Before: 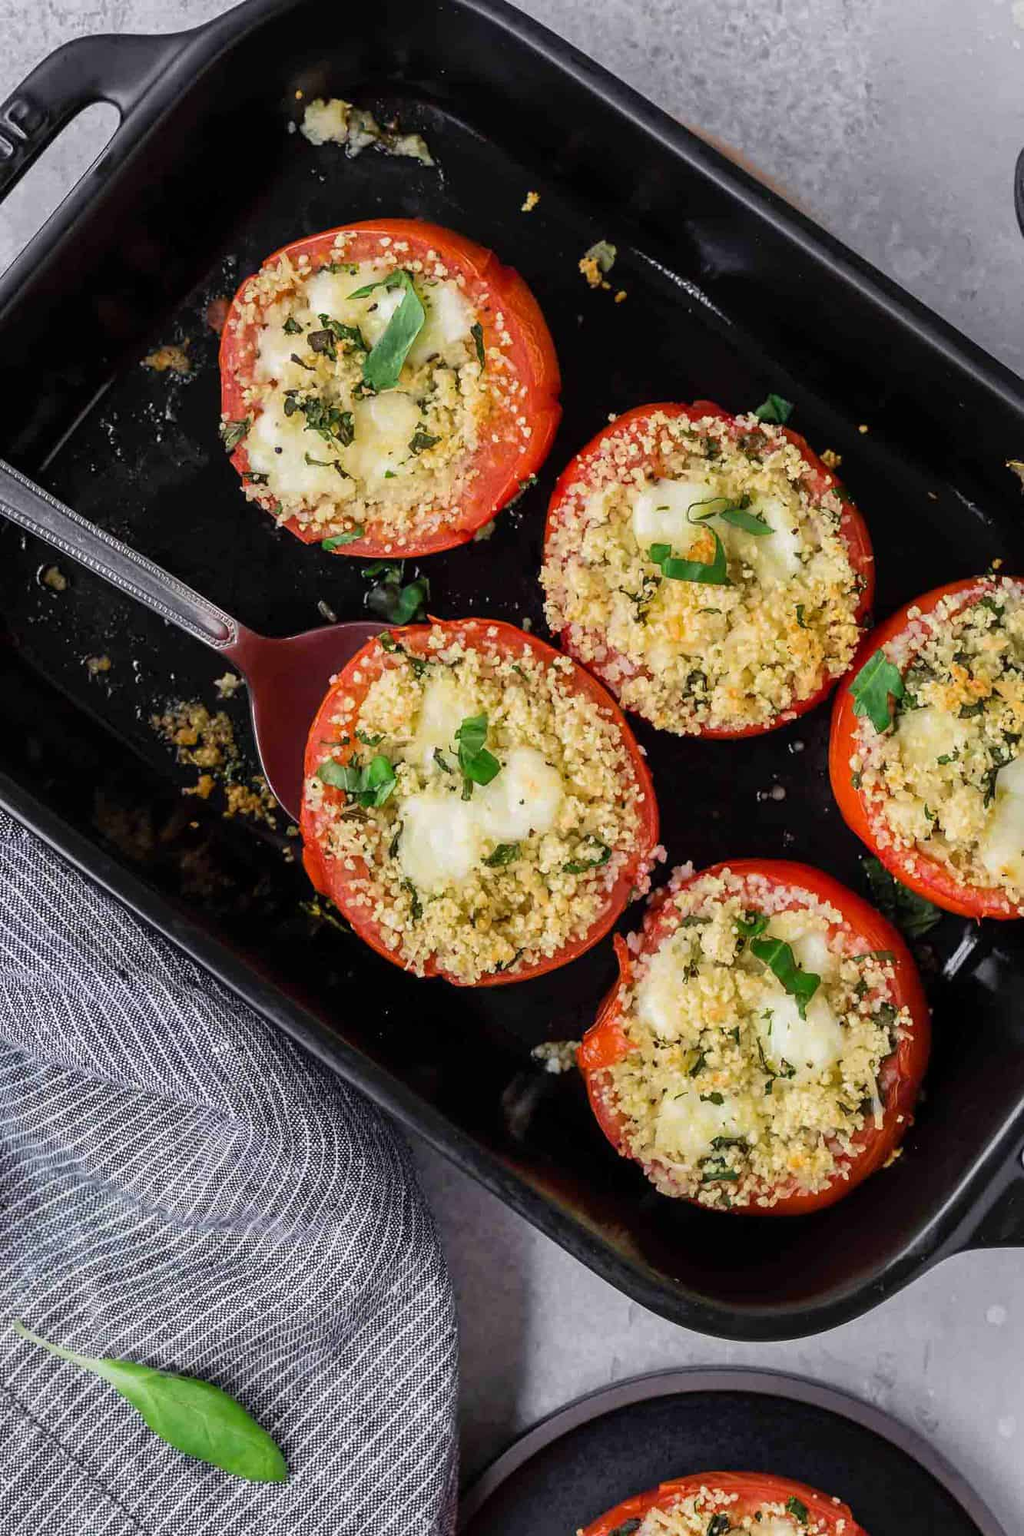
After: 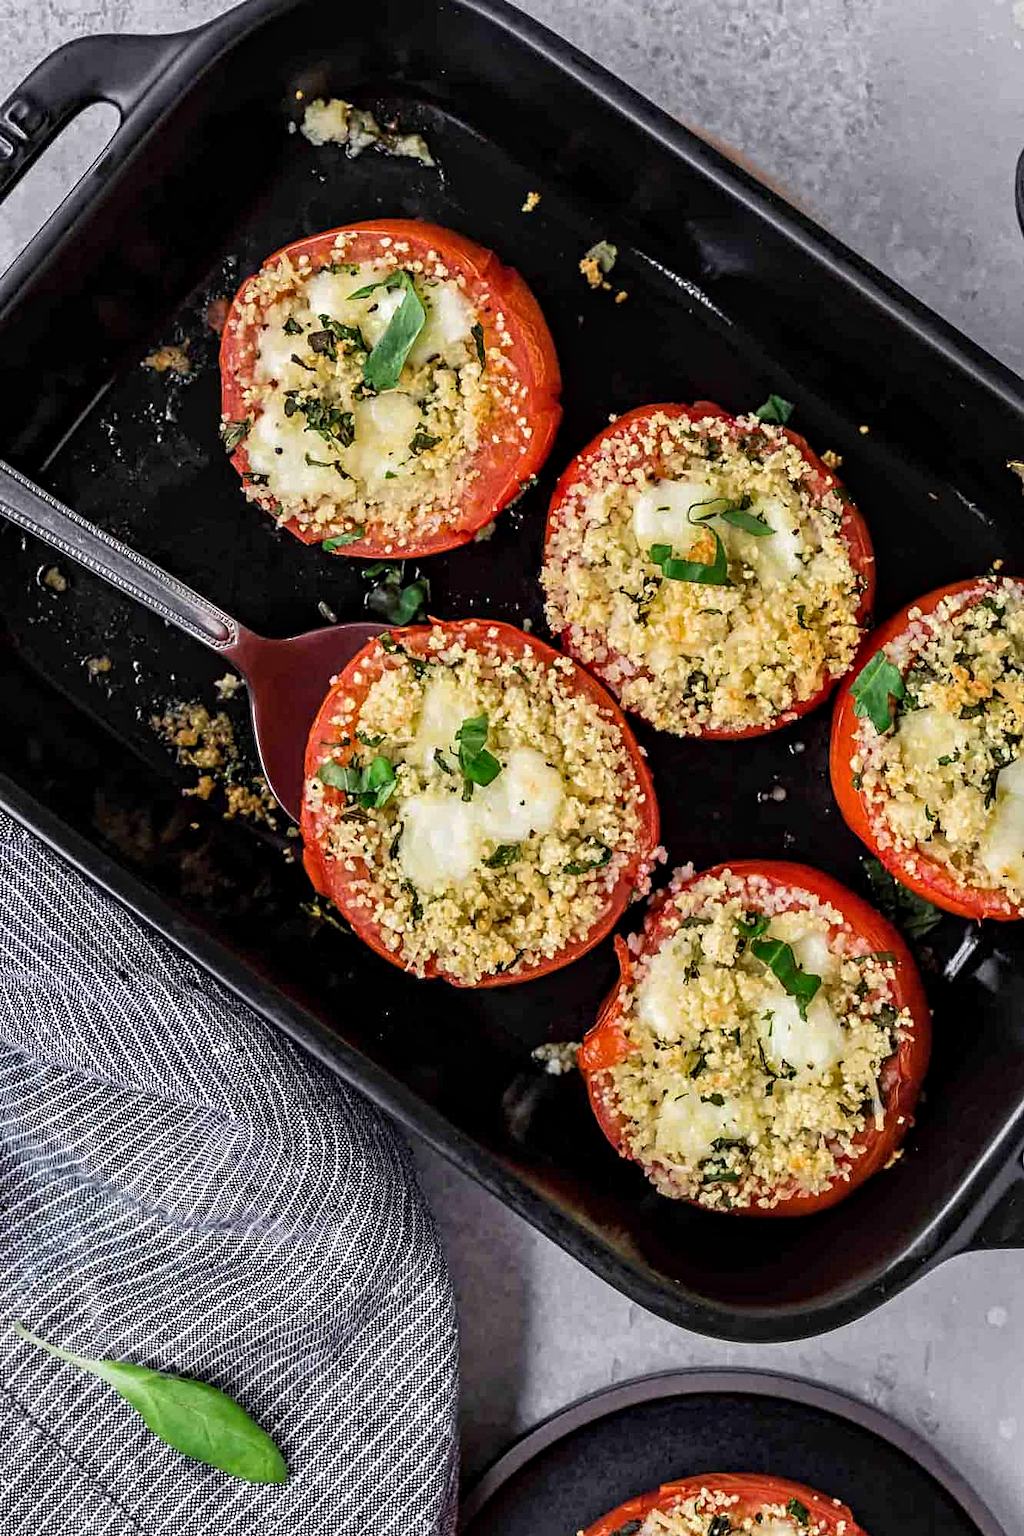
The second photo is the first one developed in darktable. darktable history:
crop: bottom 0.057%
contrast equalizer: y [[0.502, 0.517, 0.543, 0.576, 0.611, 0.631], [0.5 ×6], [0.5 ×6], [0 ×6], [0 ×6]]
